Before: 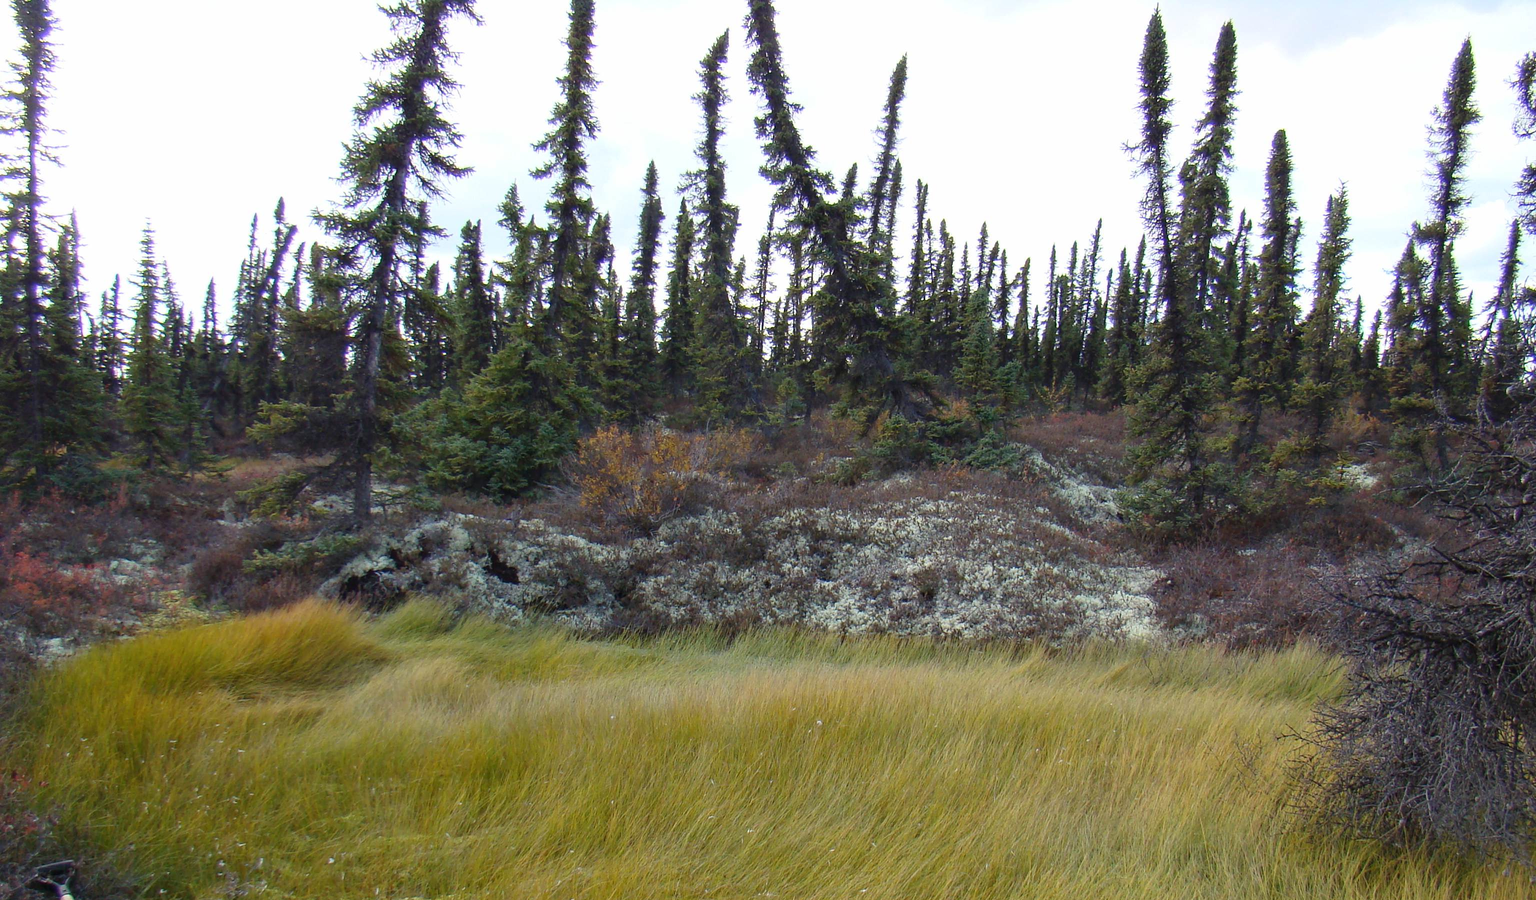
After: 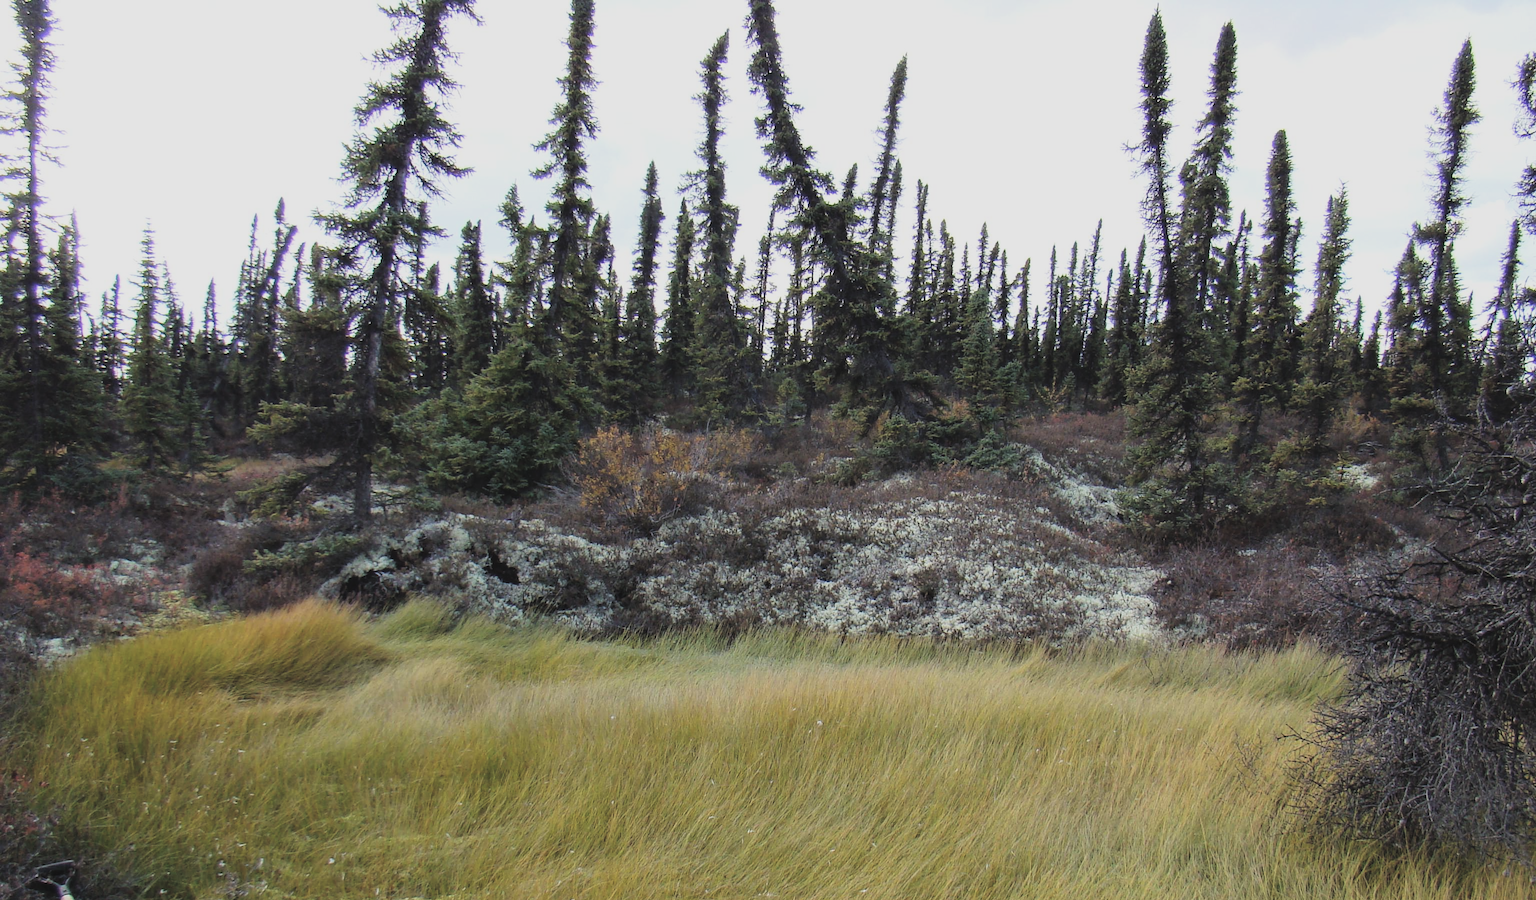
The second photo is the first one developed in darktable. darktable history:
filmic rgb: black relative exposure -5.14 EV, white relative exposure 3.95 EV, threshold 2.99 EV, hardness 2.89, contrast 1.297, highlights saturation mix -29.39%, enable highlight reconstruction true
exposure: black level correction -0.028, compensate exposure bias true, compensate highlight preservation false
contrast brightness saturation: saturation -0.065
